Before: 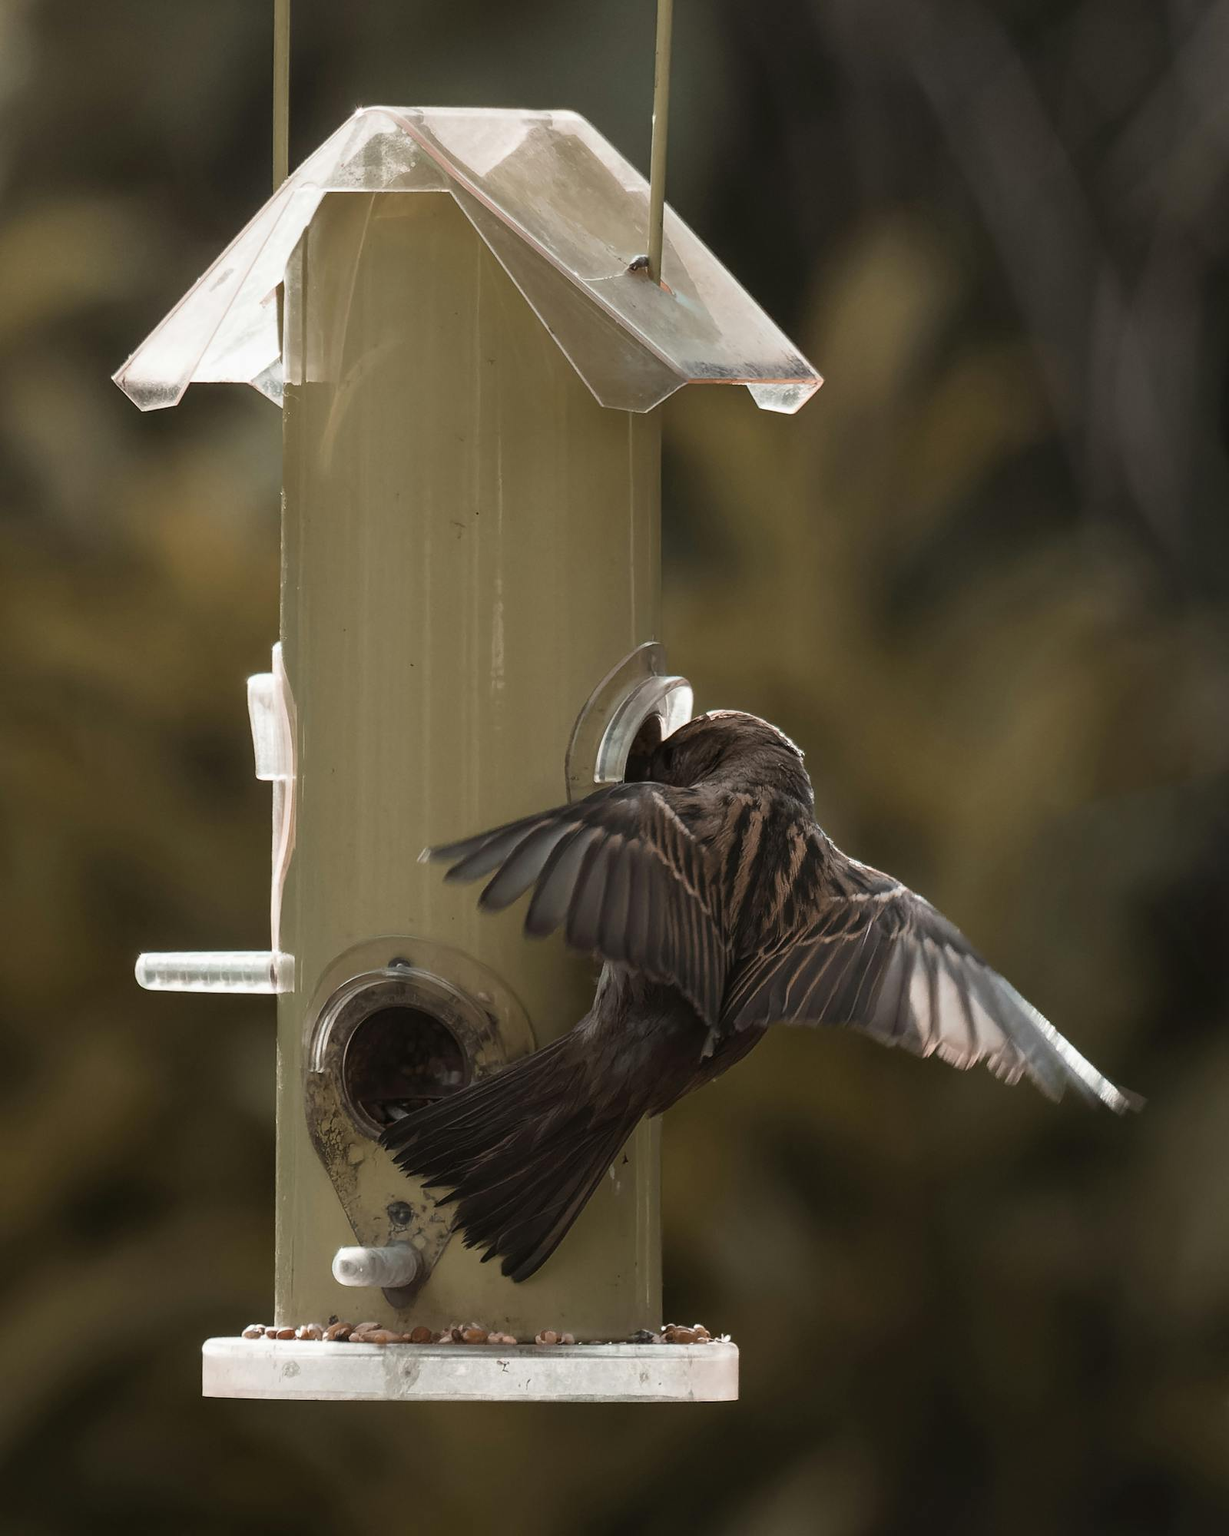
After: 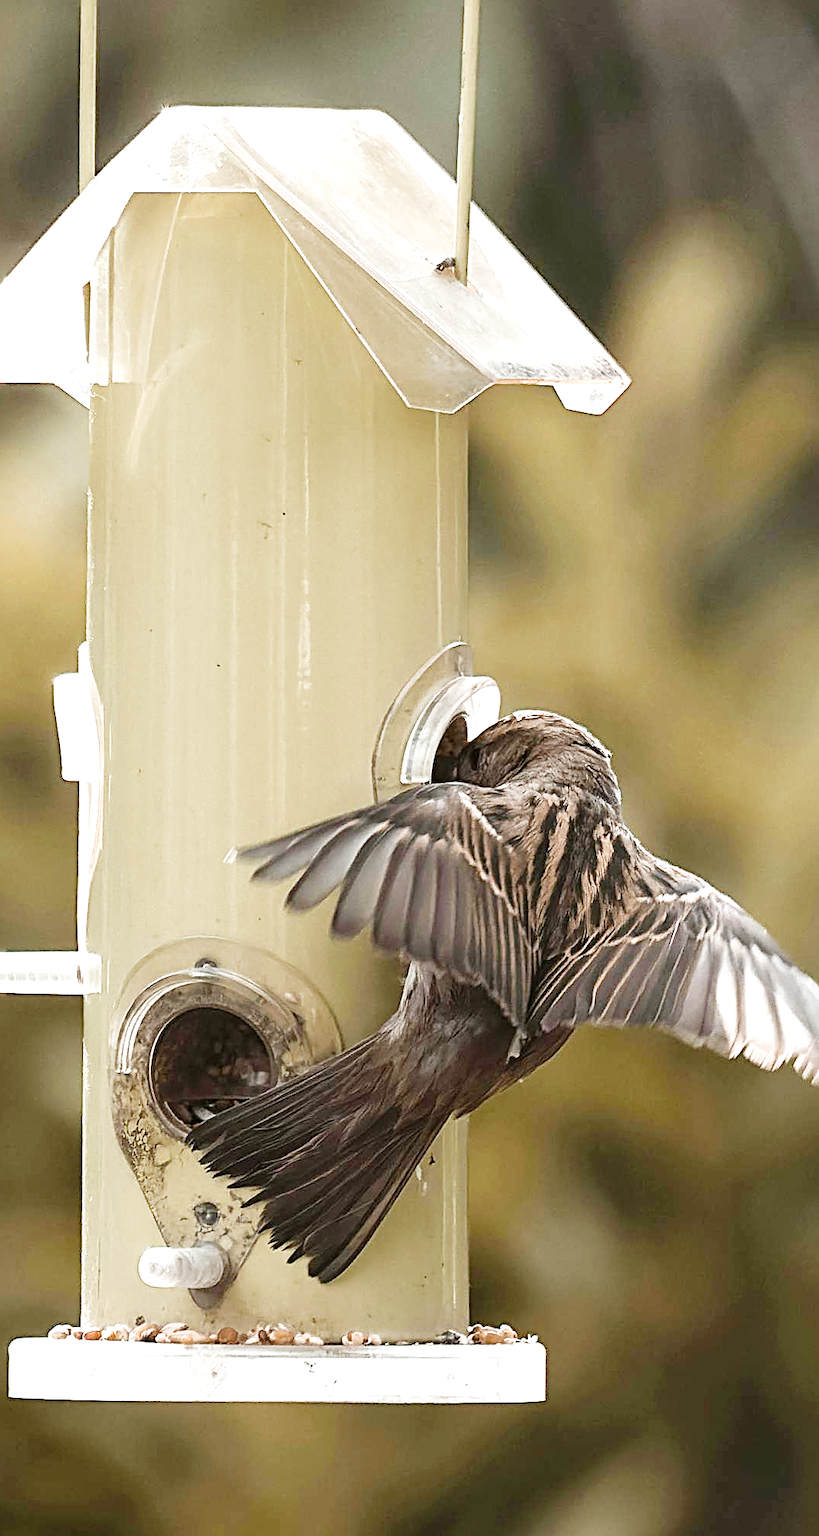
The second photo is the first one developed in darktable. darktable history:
sharpen: radius 3.025, amount 0.757
exposure: exposure 3 EV, compensate highlight preservation false
crop and rotate: left 15.754%, right 17.579%
filmic rgb: middle gray luminance 29%, black relative exposure -10.3 EV, white relative exposure 5.5 EV, threshold 6 EV, target black luminance 0%, hardness 3.95, latitude 2.04%, contrast 1.132, highlights saturation mix 5%, shadows ↔ highlights balance 15.11%, add noise in highlights 0, preserve chrominance no, color science v3 (2019), use custom middle-gray values true, iterations of high-quality reconstruction 0, contrast in highlights soft, enable highlight reconstruction true
